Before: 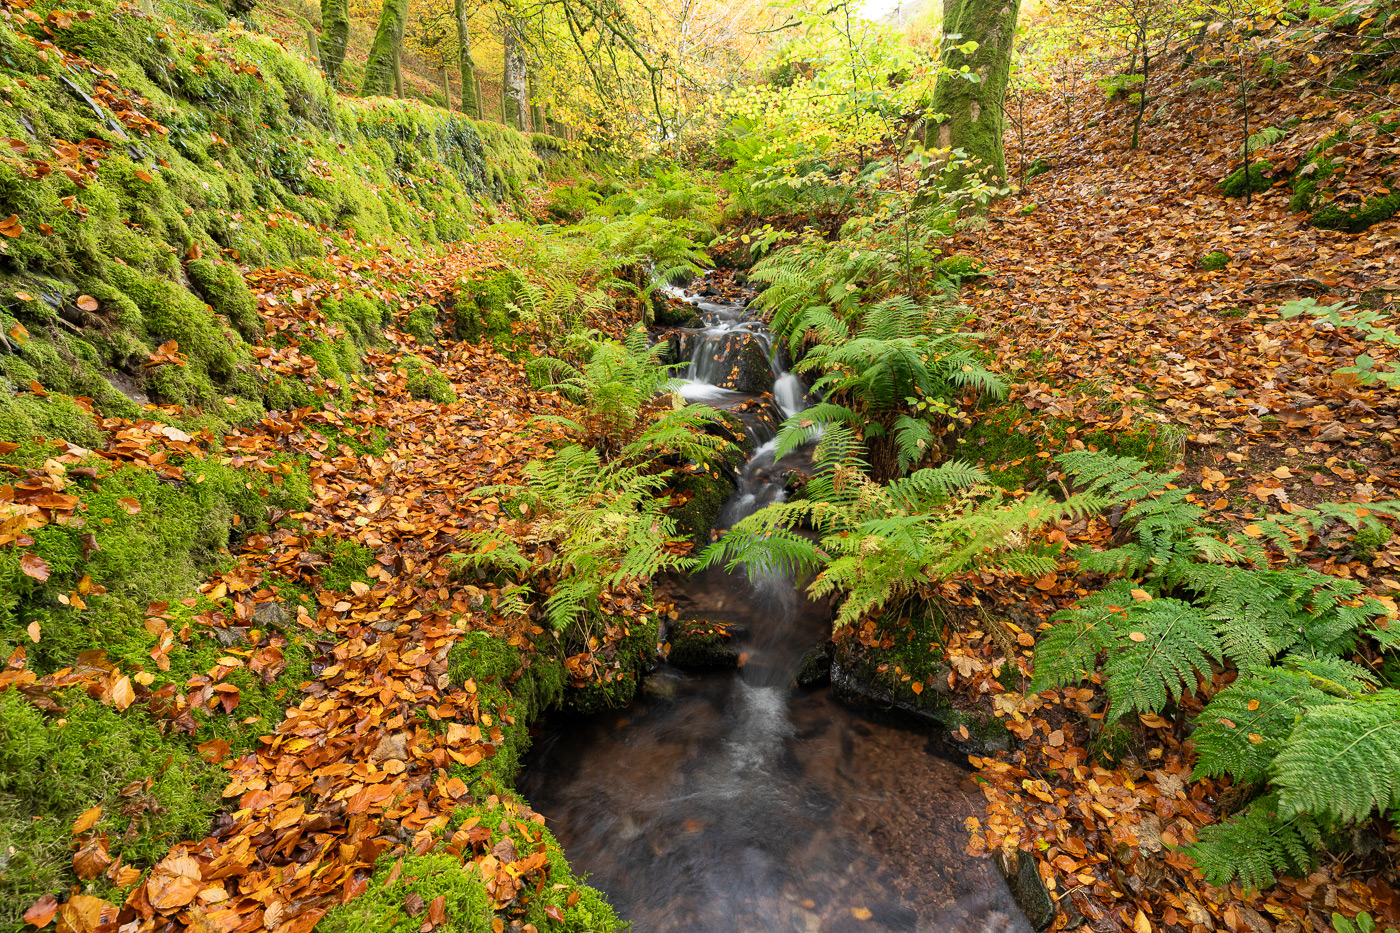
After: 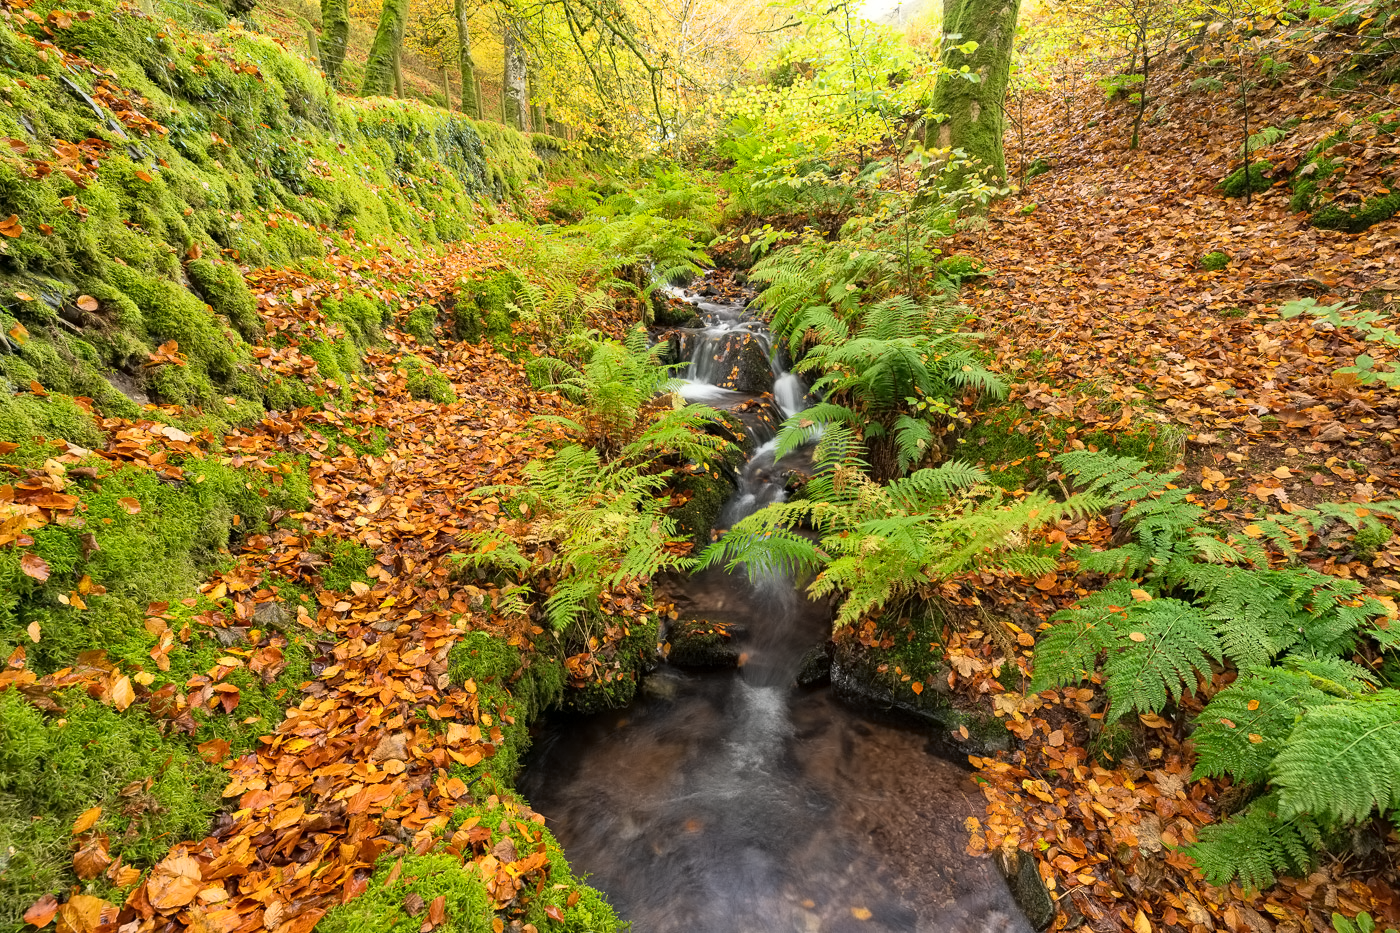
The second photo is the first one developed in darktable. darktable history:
contrast brightness saturation: contrast 0.03, brightness 0.06, saturation 0.13
contrast equalizer: y [[0.5 ×6], [0.5 ×6], [0.5 ×6], [0 ×6], [0, 0.039, 0.251, 0.29, 0.293, 0.292]]
